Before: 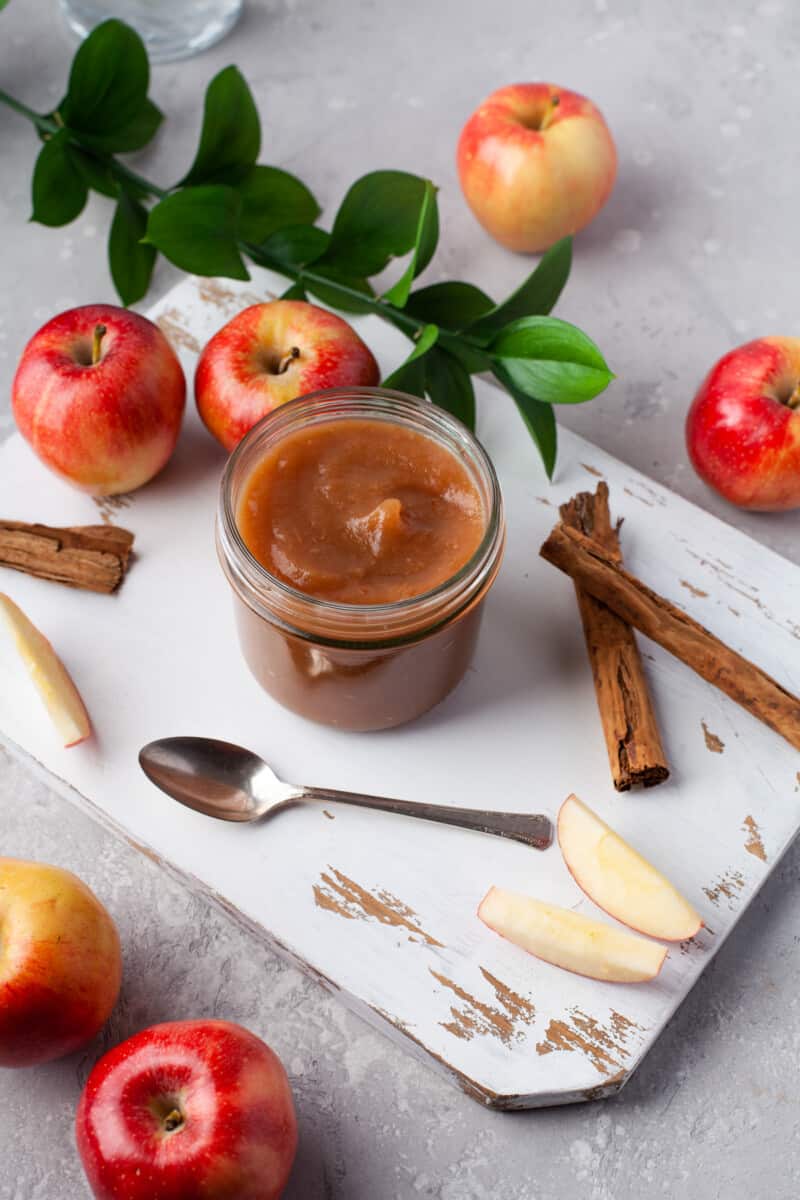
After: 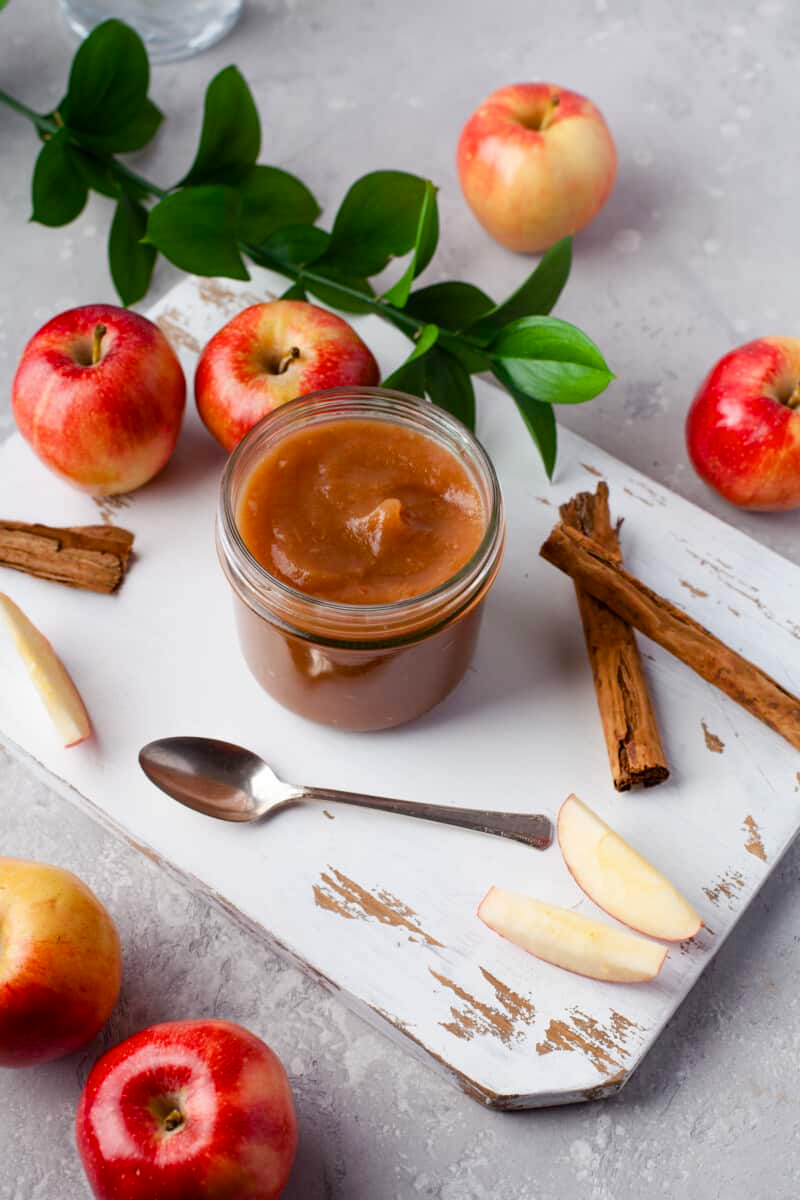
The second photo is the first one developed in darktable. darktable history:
color balance rgb: linear chroma grading › global chroma 15.592%, perceptual saturation grading › global saturation 0.197%, perceptual saturation grading › highlights -19.903%, perceptual saturation grading › shadows 19.611%
